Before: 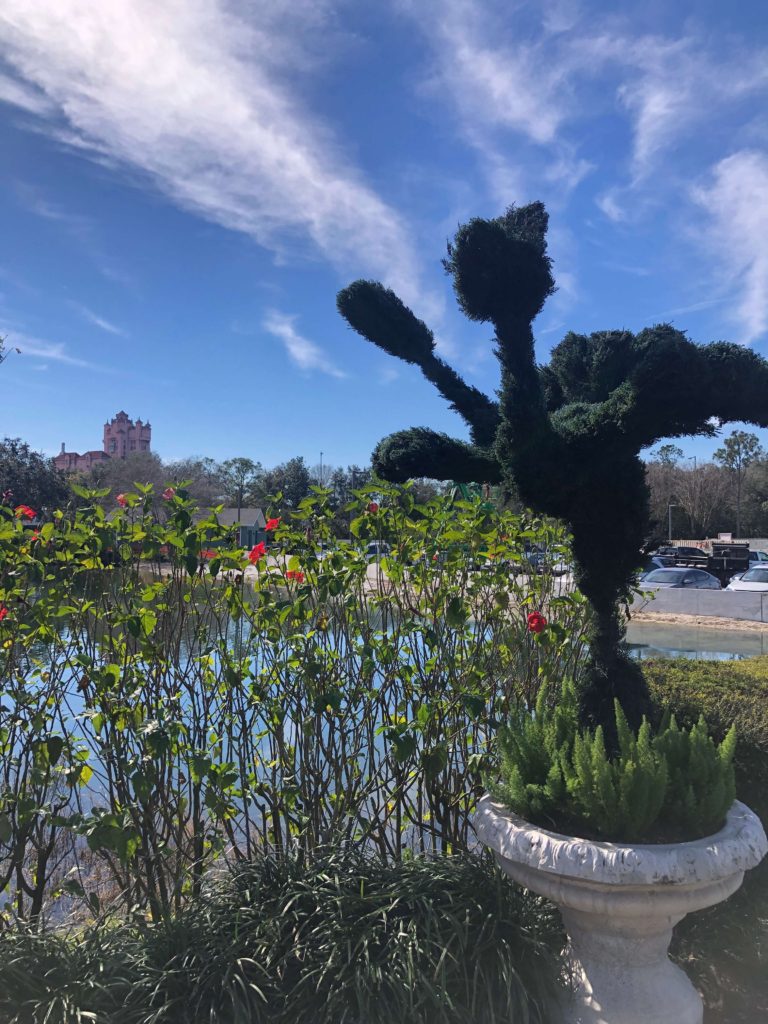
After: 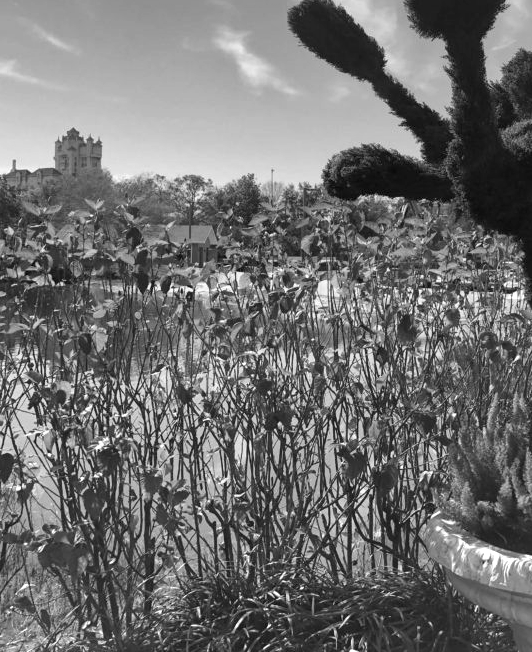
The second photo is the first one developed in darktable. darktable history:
exposure: black level correction 0.001, exposure 0.5 EV, compensate exposure bias true, compensate highlight preservation false
monochrome: on, module defaults
crop: left 6.488%, top 27.668%, right 24.183%, bottom 8.656%
local contrast: mode bilateral grid, contrast 20, coarseness 50, detail 120%, midtone range 0.2
